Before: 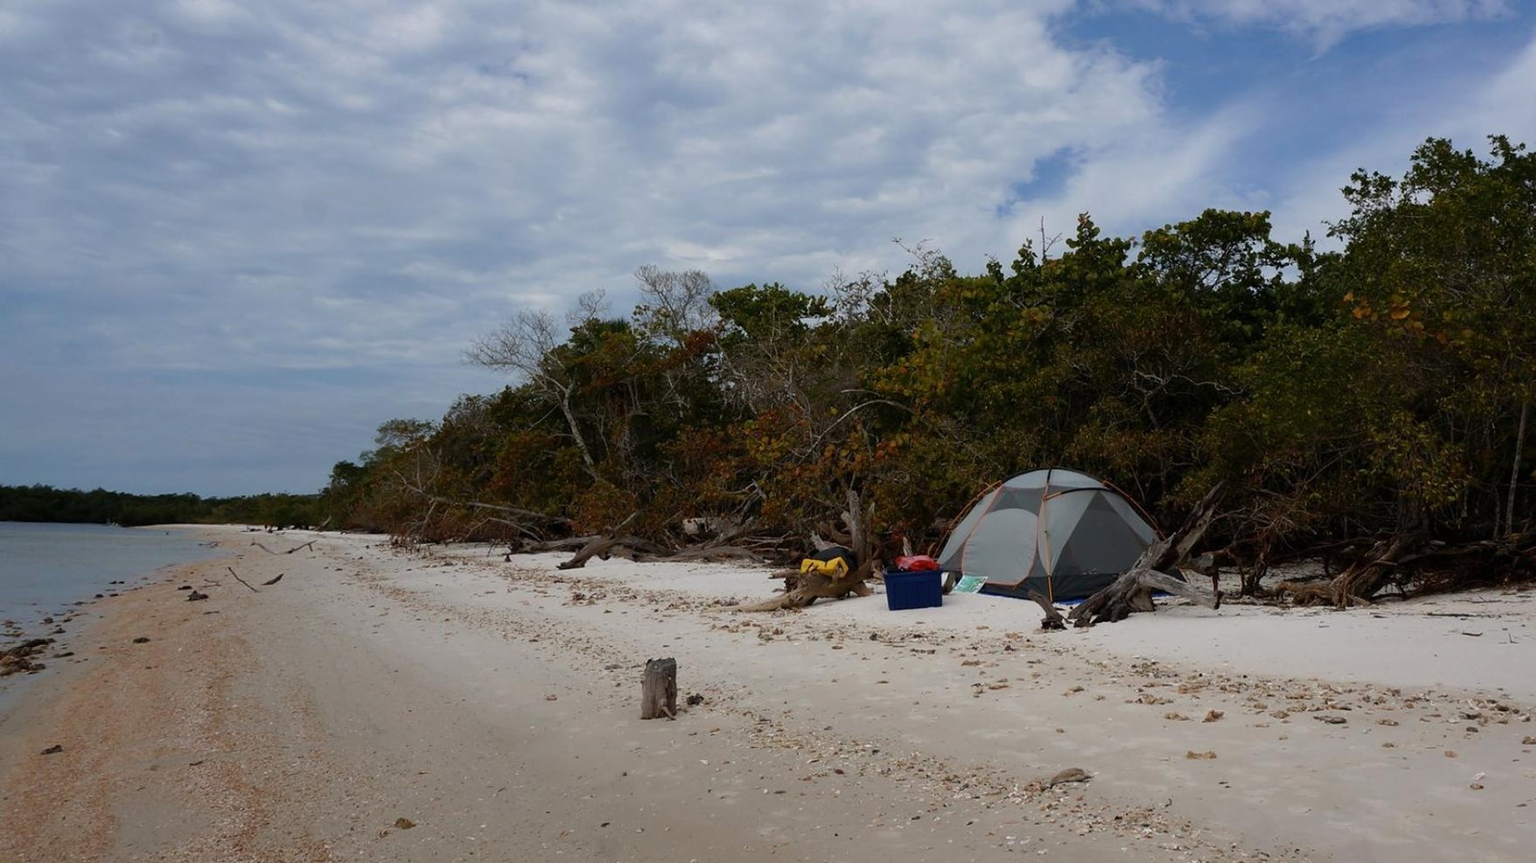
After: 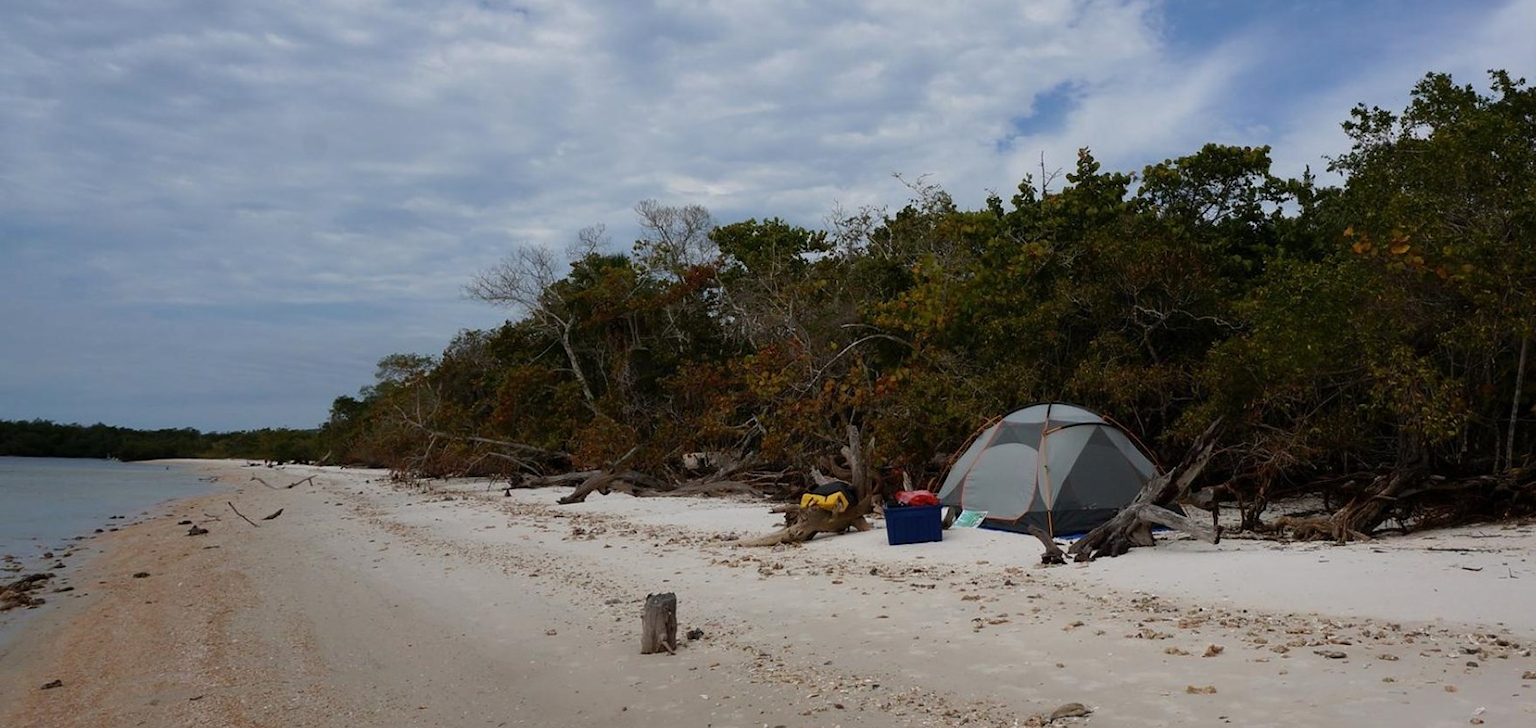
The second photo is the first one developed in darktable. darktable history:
crop: top 7.577%, bottom 7.945%
